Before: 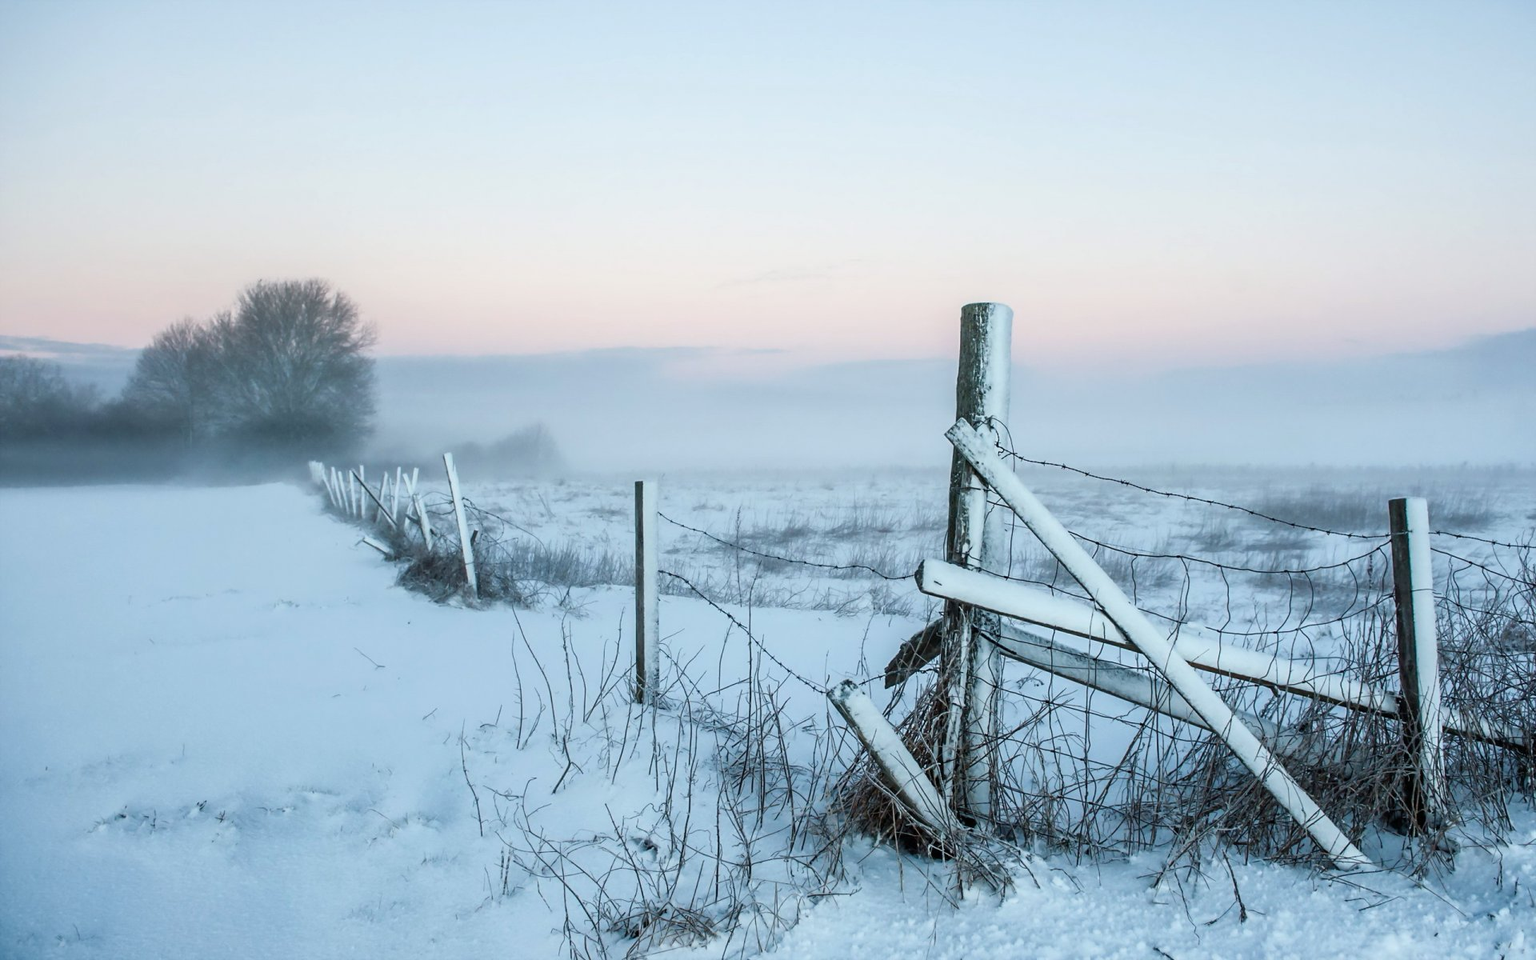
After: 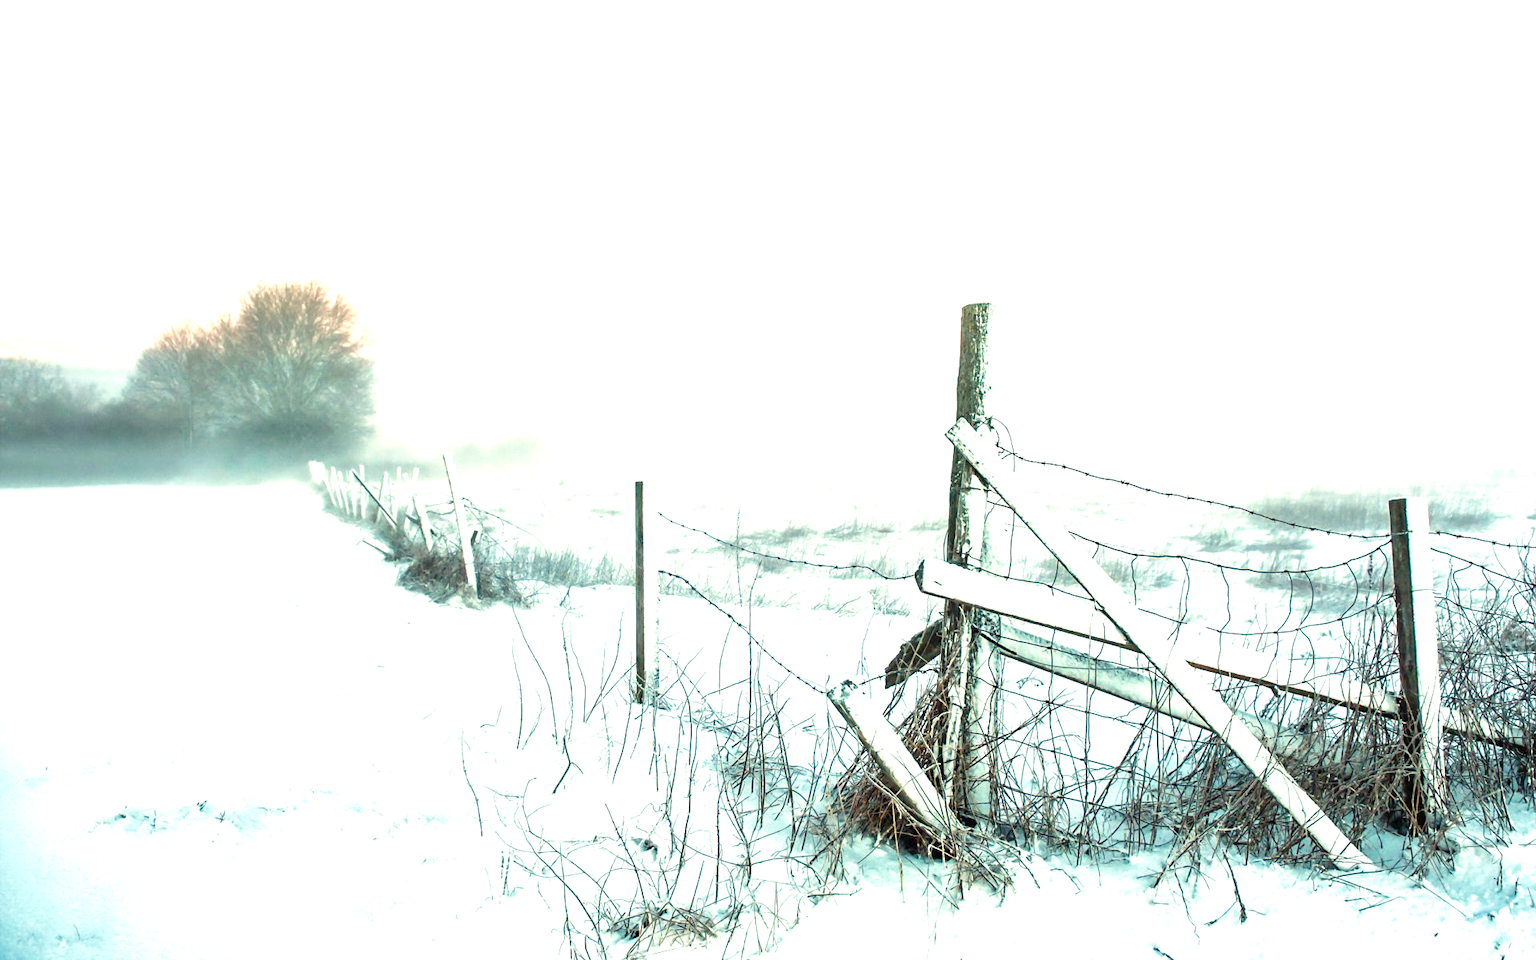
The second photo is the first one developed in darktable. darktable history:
contrast brightness saturation: contrast 0.06, brightness -0.01, saturation -0.23
white balance: red 1.123, blue 0.83
color balance rgb: perceptual saturation grading › global saturation 20%, global vibrance 20%
exposure: black level correction 0, exposure 1.45 EV, compensate exposure bias true, compensate highlight preservation false
velvia: on, module defaults
